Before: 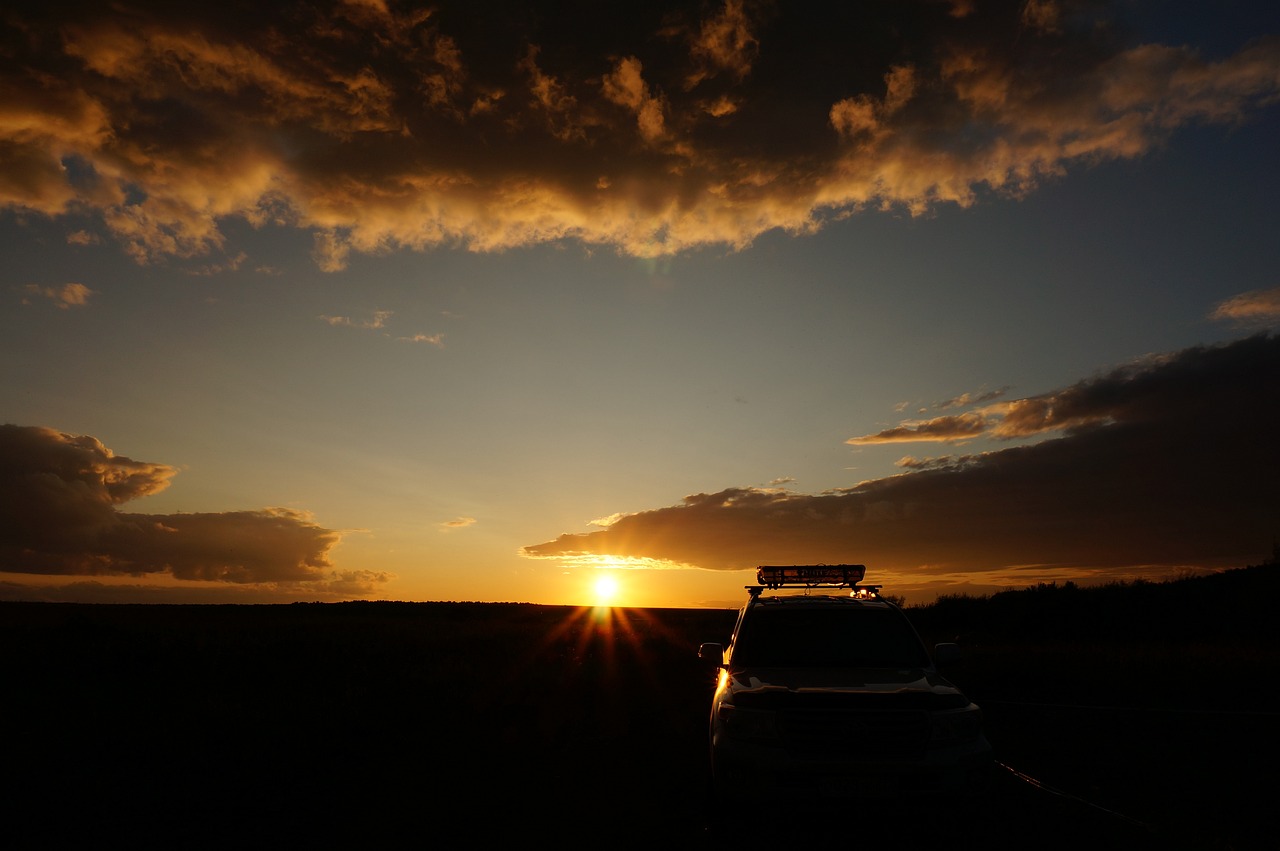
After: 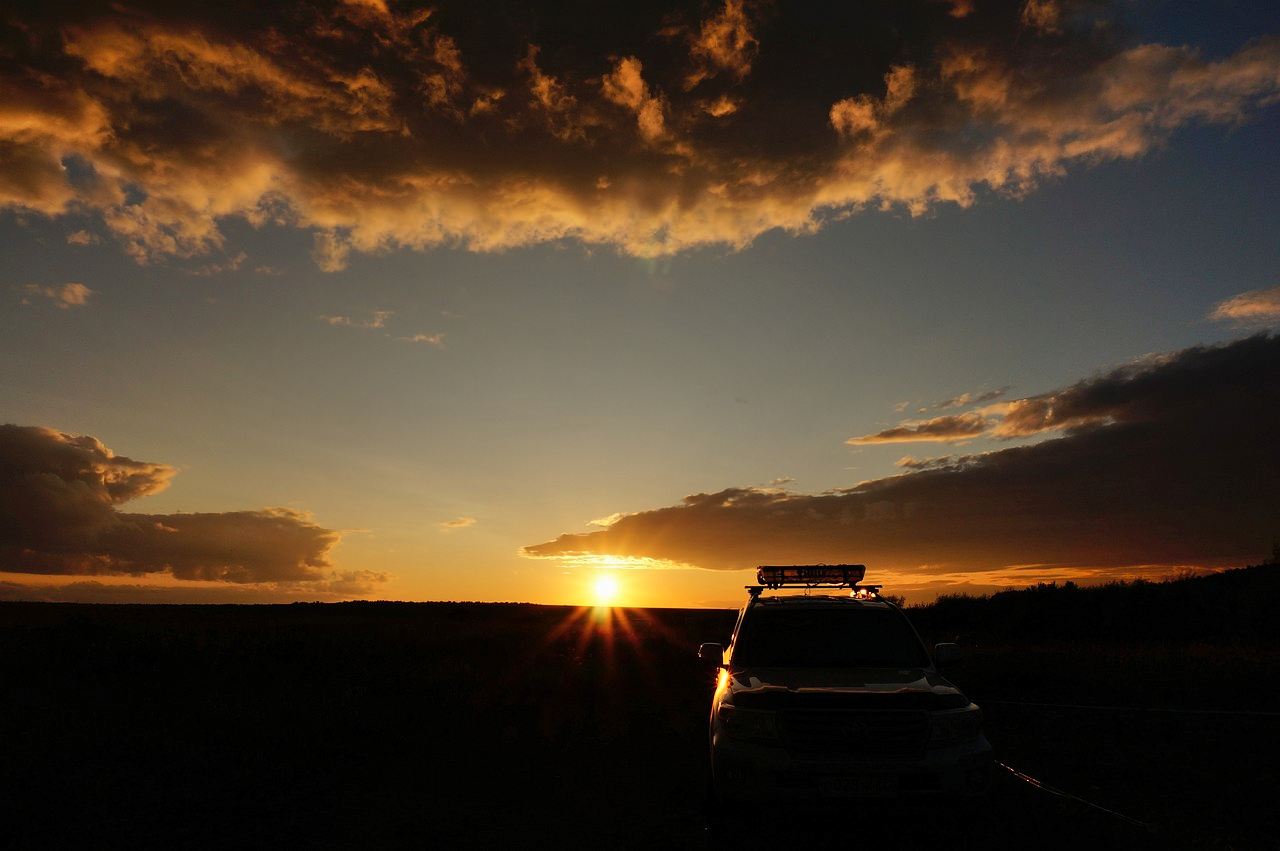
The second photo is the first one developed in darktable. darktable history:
shadows and highlights: low approximation 0.01, soften with gaussian
exposure: exposure -0.044 EV, compensate exposure bias true, compensate highlight preservation false
tone equalizer: on, module defaults
